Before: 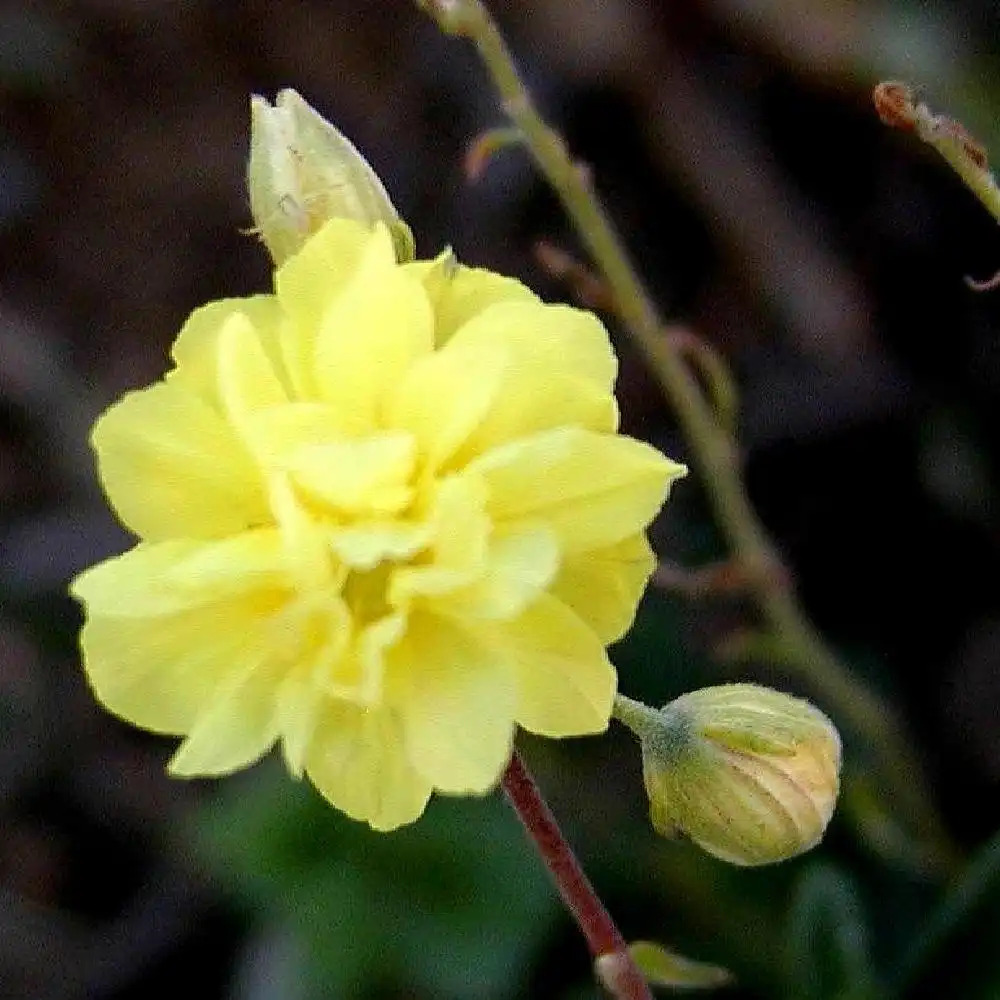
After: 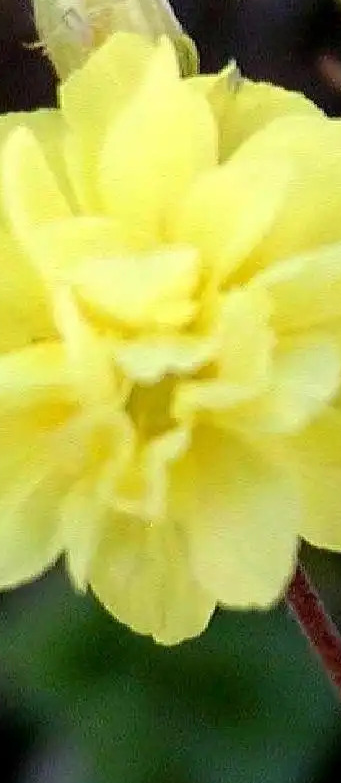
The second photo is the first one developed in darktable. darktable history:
exposure: compensate highlight preservation false
crop and rotate: left 21.642%, top 18.672%, right 44.233%, bottom 2.983%
